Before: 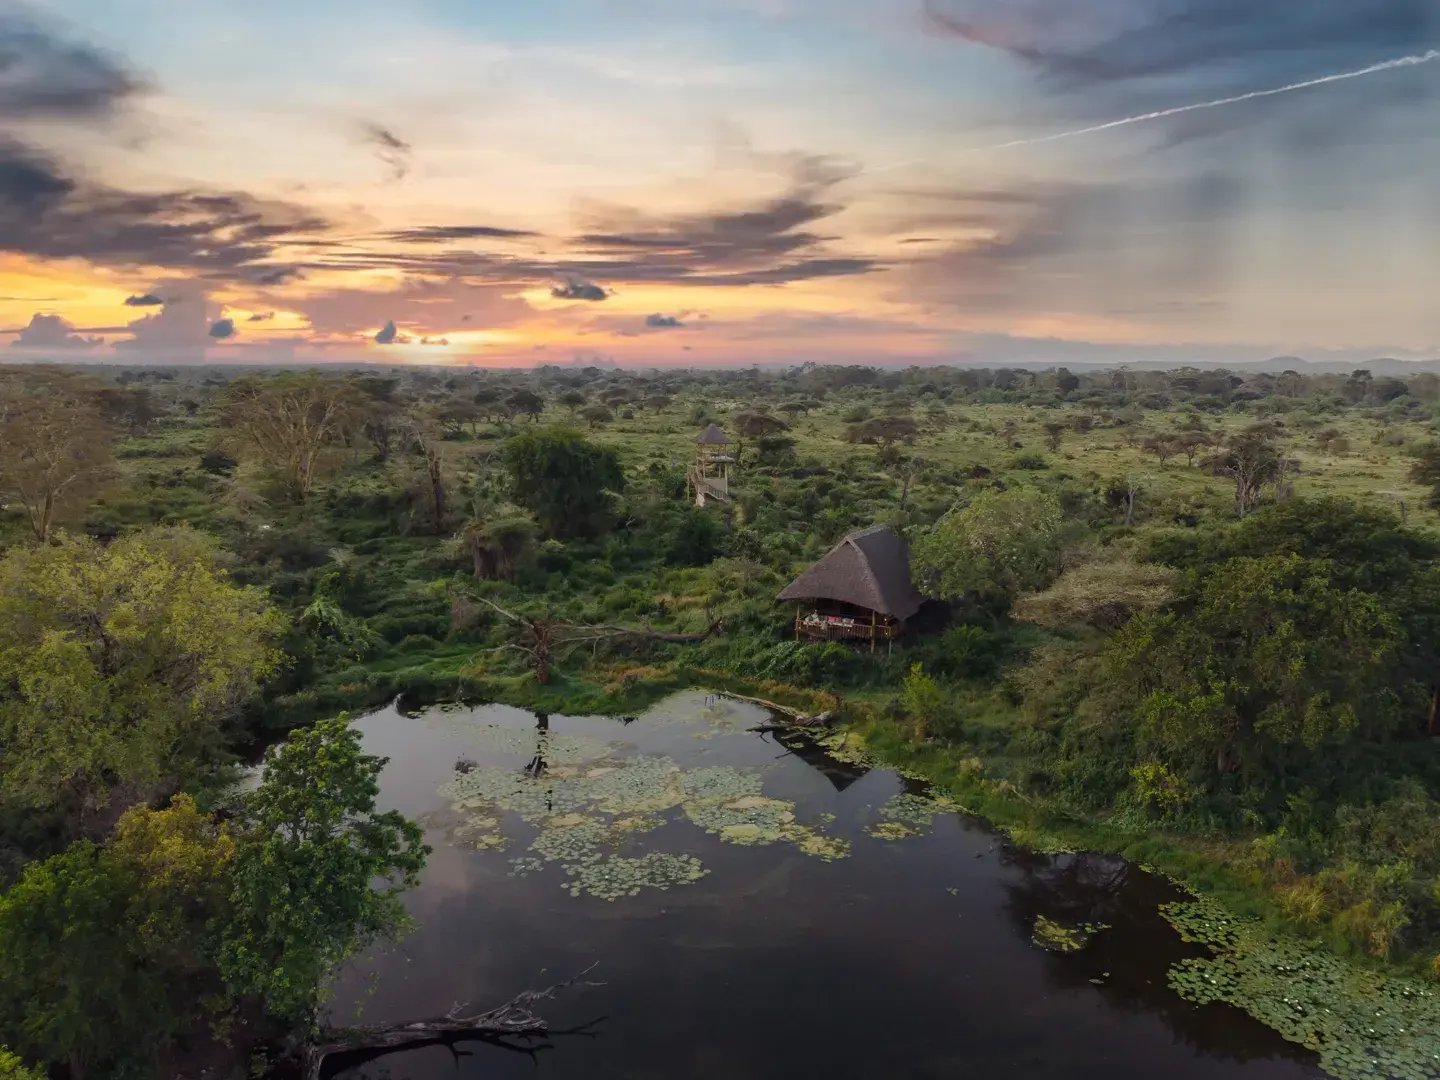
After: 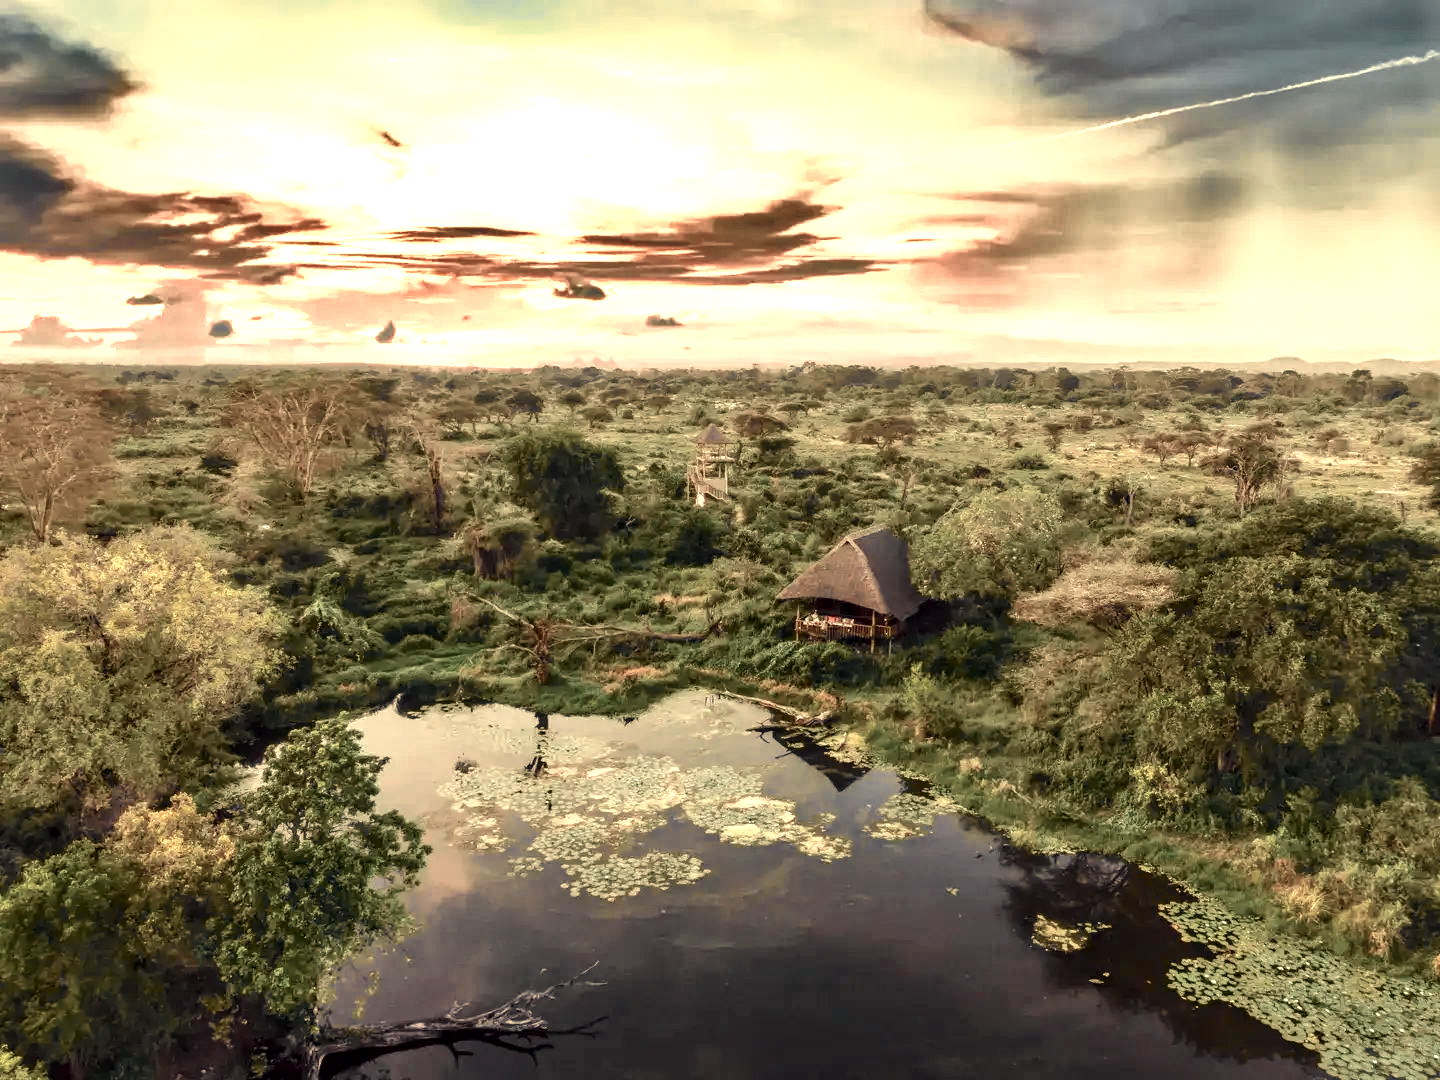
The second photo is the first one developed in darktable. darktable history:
shadows and highlights: radius 118.69, shadows 42.21, highlights -61.56, soften with gaussian
color zones: curves: ch0 [(0.018, 0.548) (0.197, 0.654) (0.425, 0.447) (0.605, 0.658) (0.732, 0.579)]; ch1 [(0.105, 0.531) (0.224, 0.531) (0.386, 0.39) (0.618, 0.456) (0.732, 0.456) (0.956, 0.421)]; ch2 [(0.039, 0.583) (0.215, 0.465) (0.399, 0.544) (0.465, 0.548) (0.614, 0.447) (0.724, 0.43) (0.882, 0.623) (0.956, 0.632)]
white balance: red 1.08, blue 0.791
local contrast: on, module defaults
tone curve: curves: ch0 [(0, 0) (0.105, 0.068) (0.195, 0.162) (0.283, 0.283) (0.384, 0.404) (0.485, 0.531) (0.638, 0.681) (0.795, 0.879) (1, 0.977)]; ch1 [(0, 0) (0.161, 0.092) (0.35, 0.33) (0.379, 0.401) (0.456, 0.469) (0.498, 0.503) (0.531, 0.537) (0.596, 0.621) (0.635, 0.671) (1, 1)]; ch2 [(0, 0) (0.371, 0.362) (0.437, 0.437) (0.483, 0.484) (0.53, 0.515) (0.56, 0.58) (0.622, 0.606) (1, 1)], color space Lab, independent channels, preserve colors none
exposure: exposure 0.648 EV, compensate highlight preservation false
